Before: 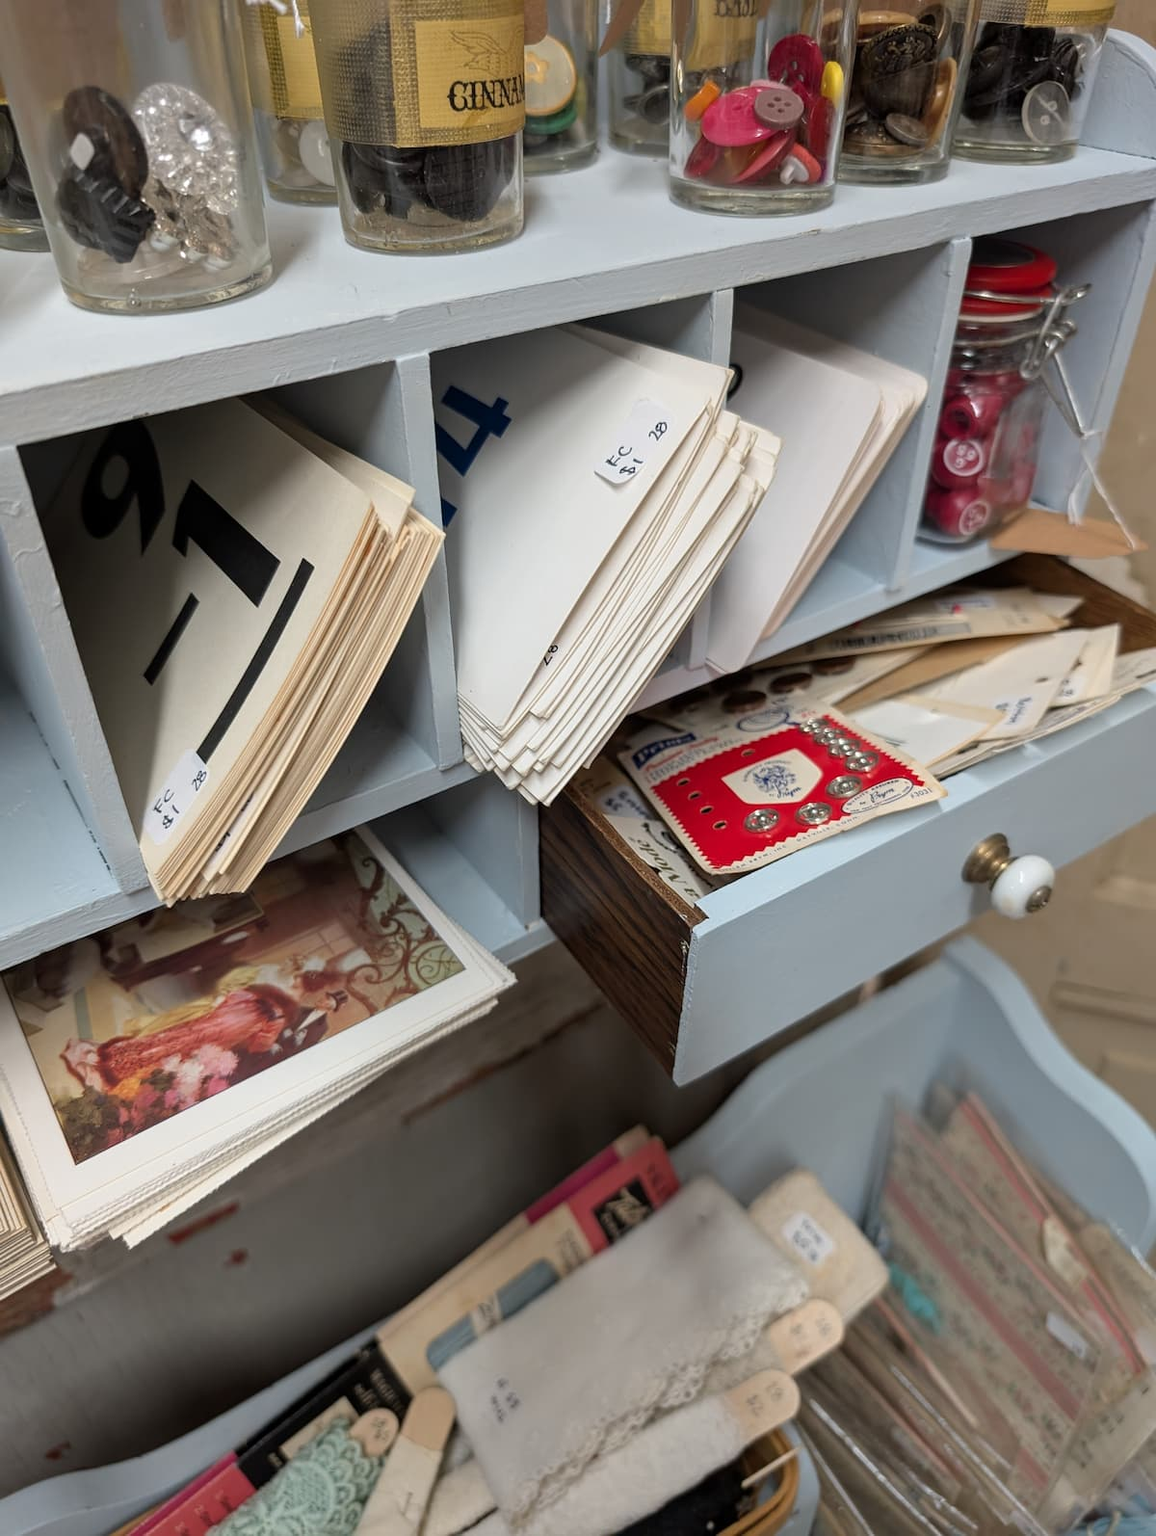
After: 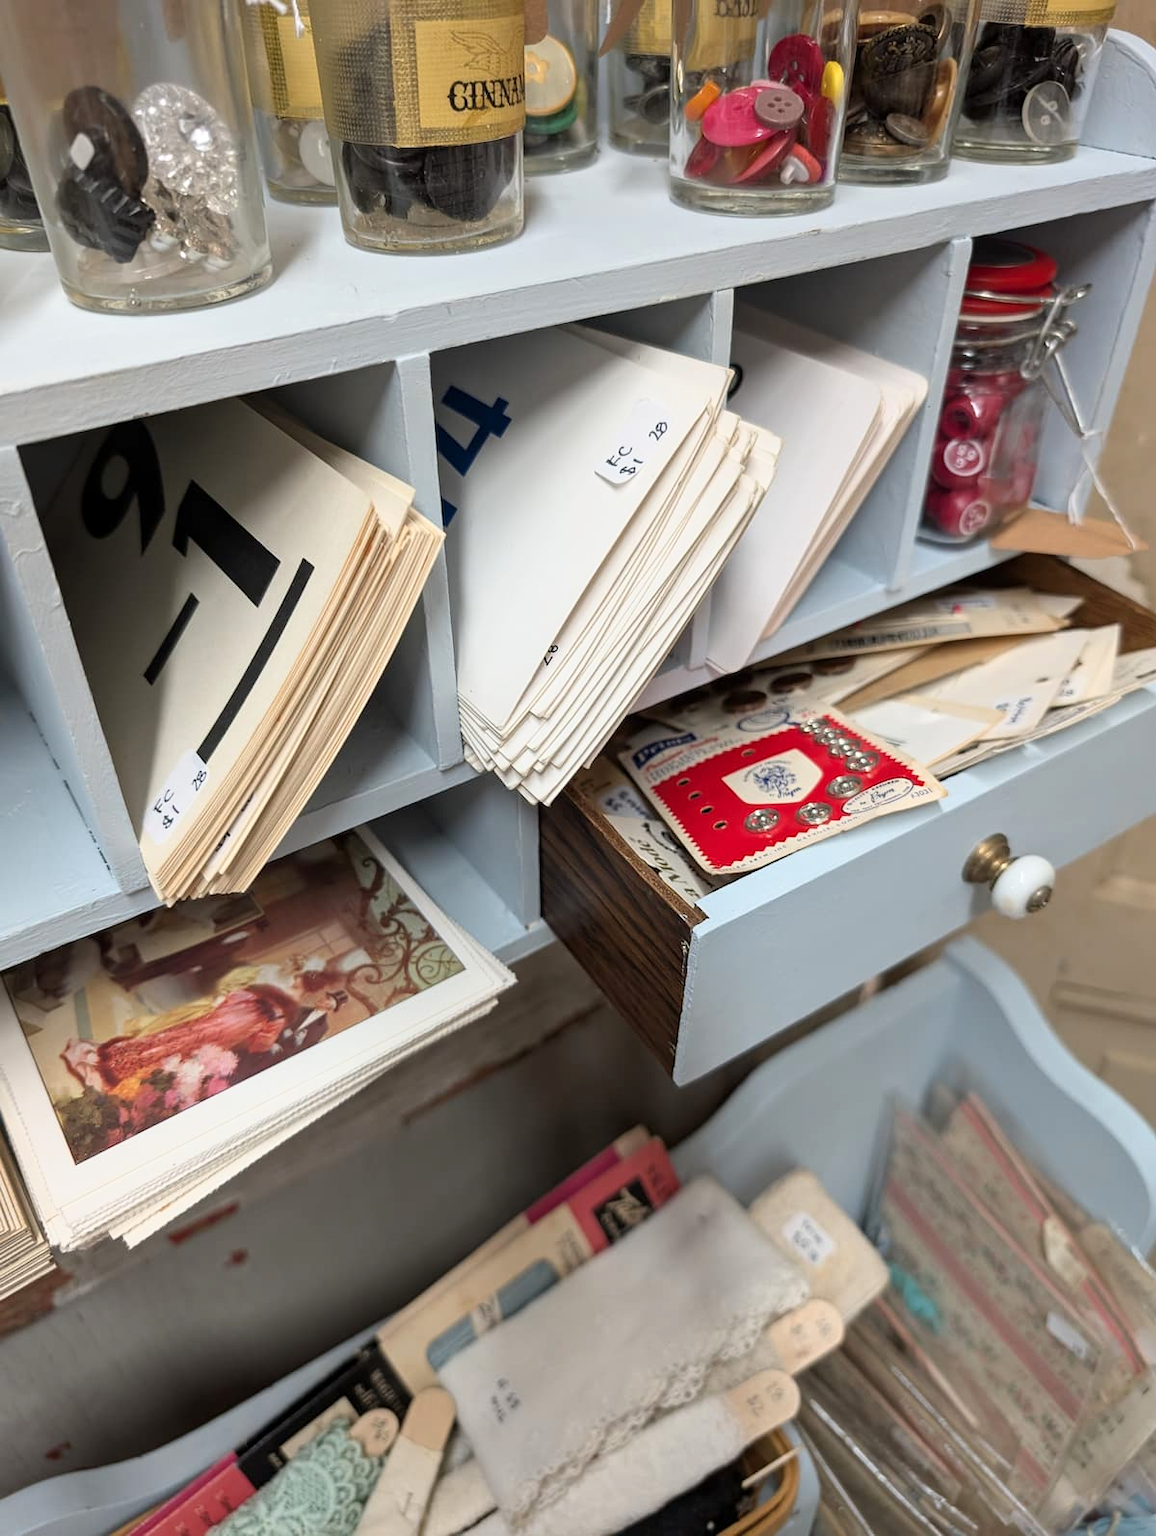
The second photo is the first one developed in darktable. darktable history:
base curve: curves: ch0 [(0, 0) (0.666, 0.806) (1, 1)]
white balance: red 1, blue 1
